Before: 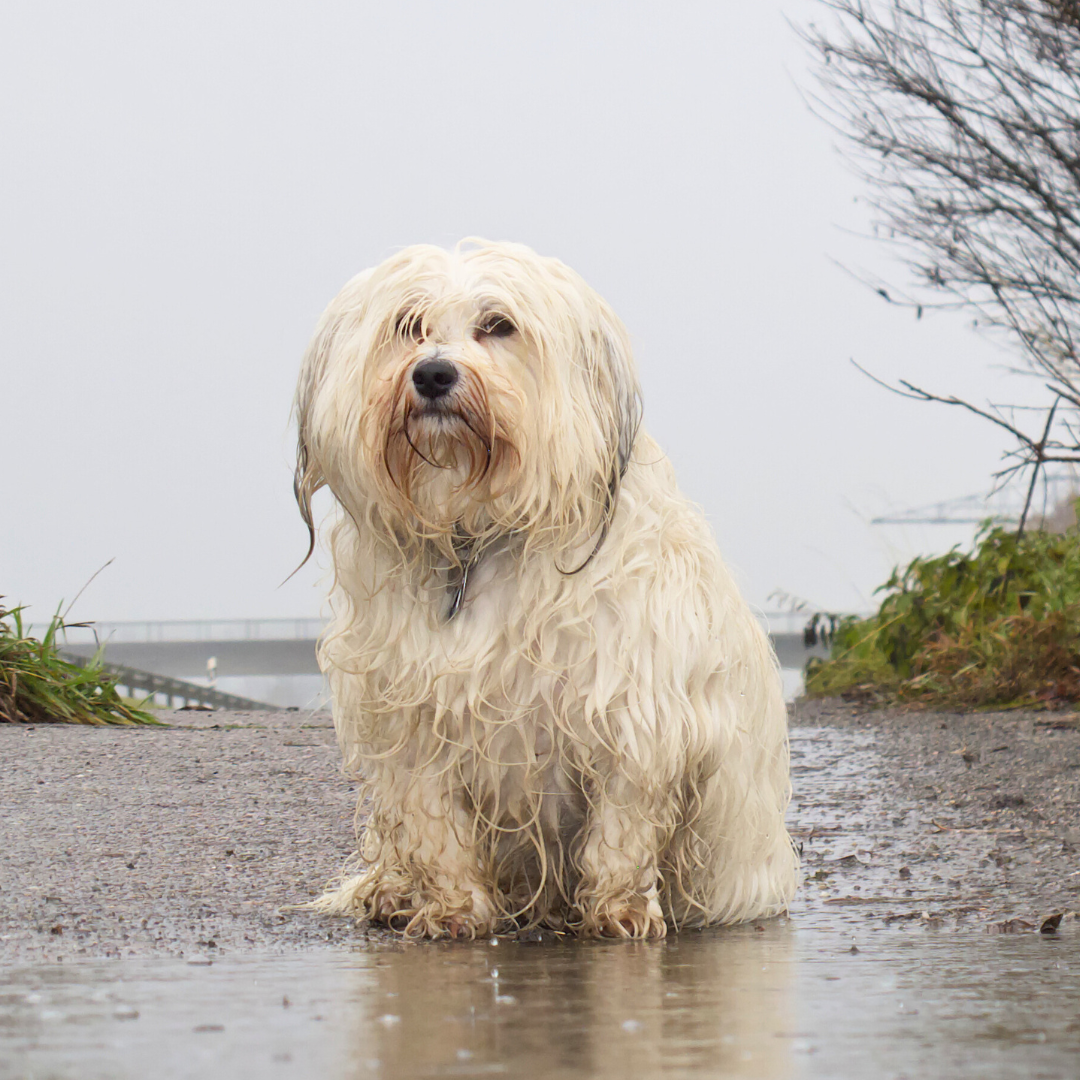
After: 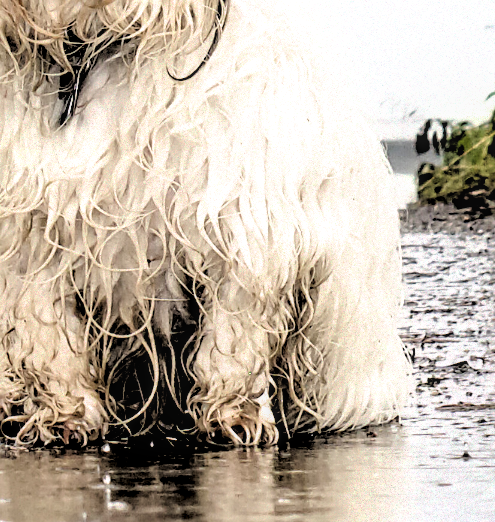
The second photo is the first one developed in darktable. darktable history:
sharpen: on, module defaults
filmic rgb: black relative exposure -1 EV, white relative exposure 2.05 EV, hardness 1.52, contrast 2.25, enable highlight reconstruction true
crop: left 35.976%, top 45.819%, right 18.162%, bottom 5.807%
local contrast: on, module defaults
exposure: black level correction 0.001, exposure 0.014 EV, compensate highlight preservation false
